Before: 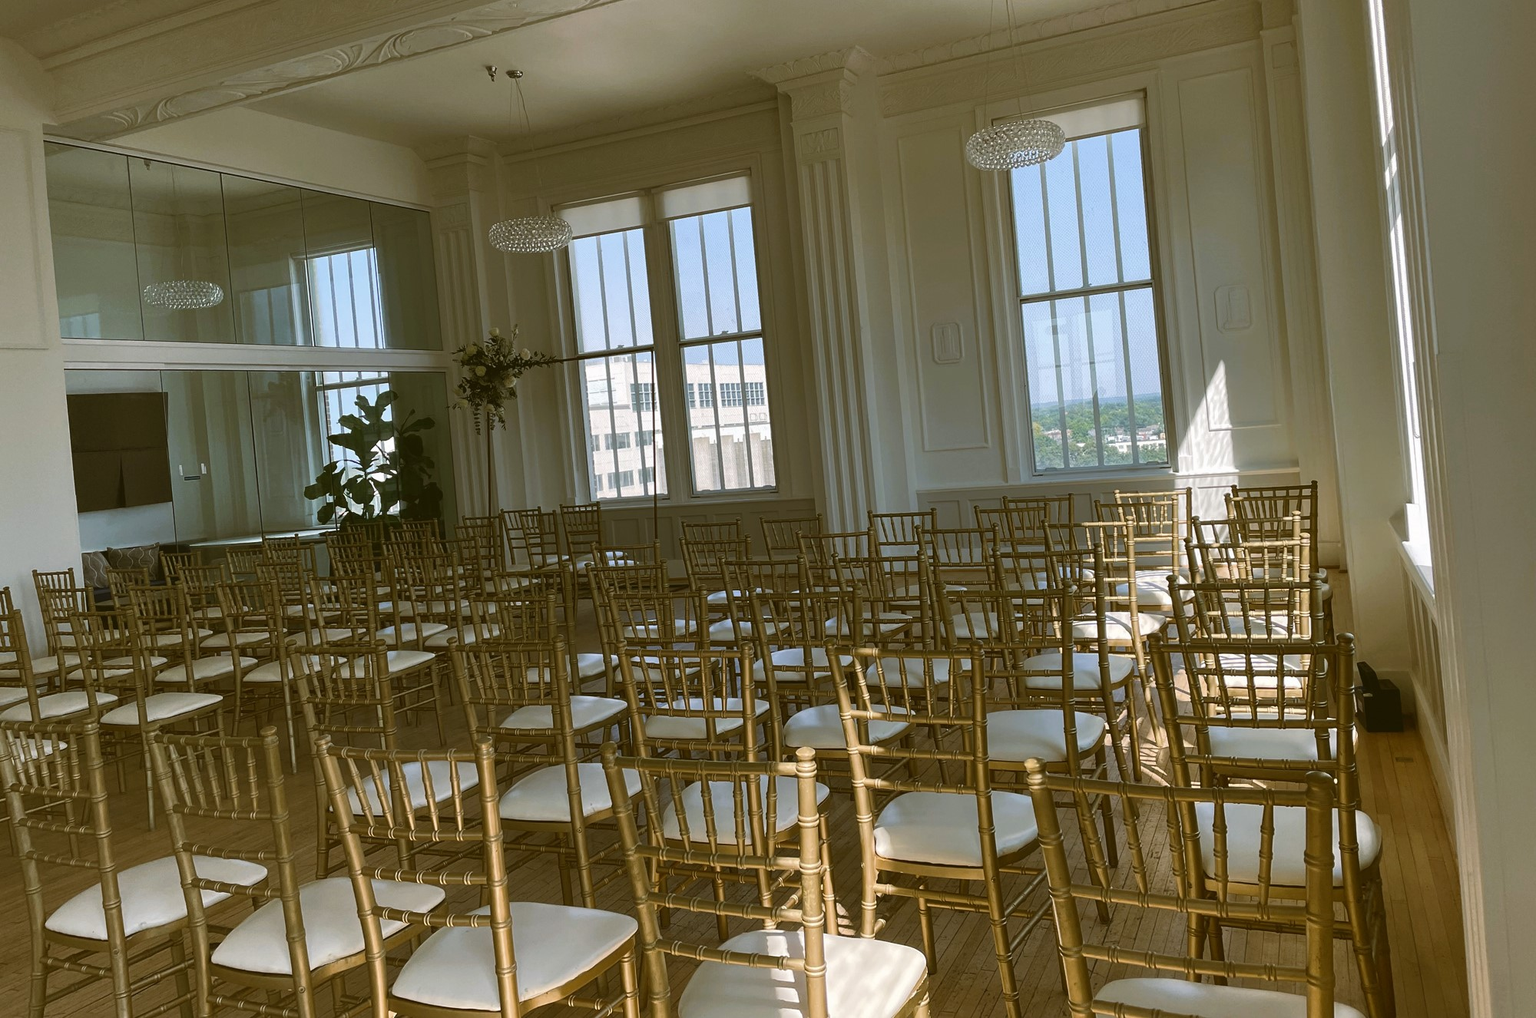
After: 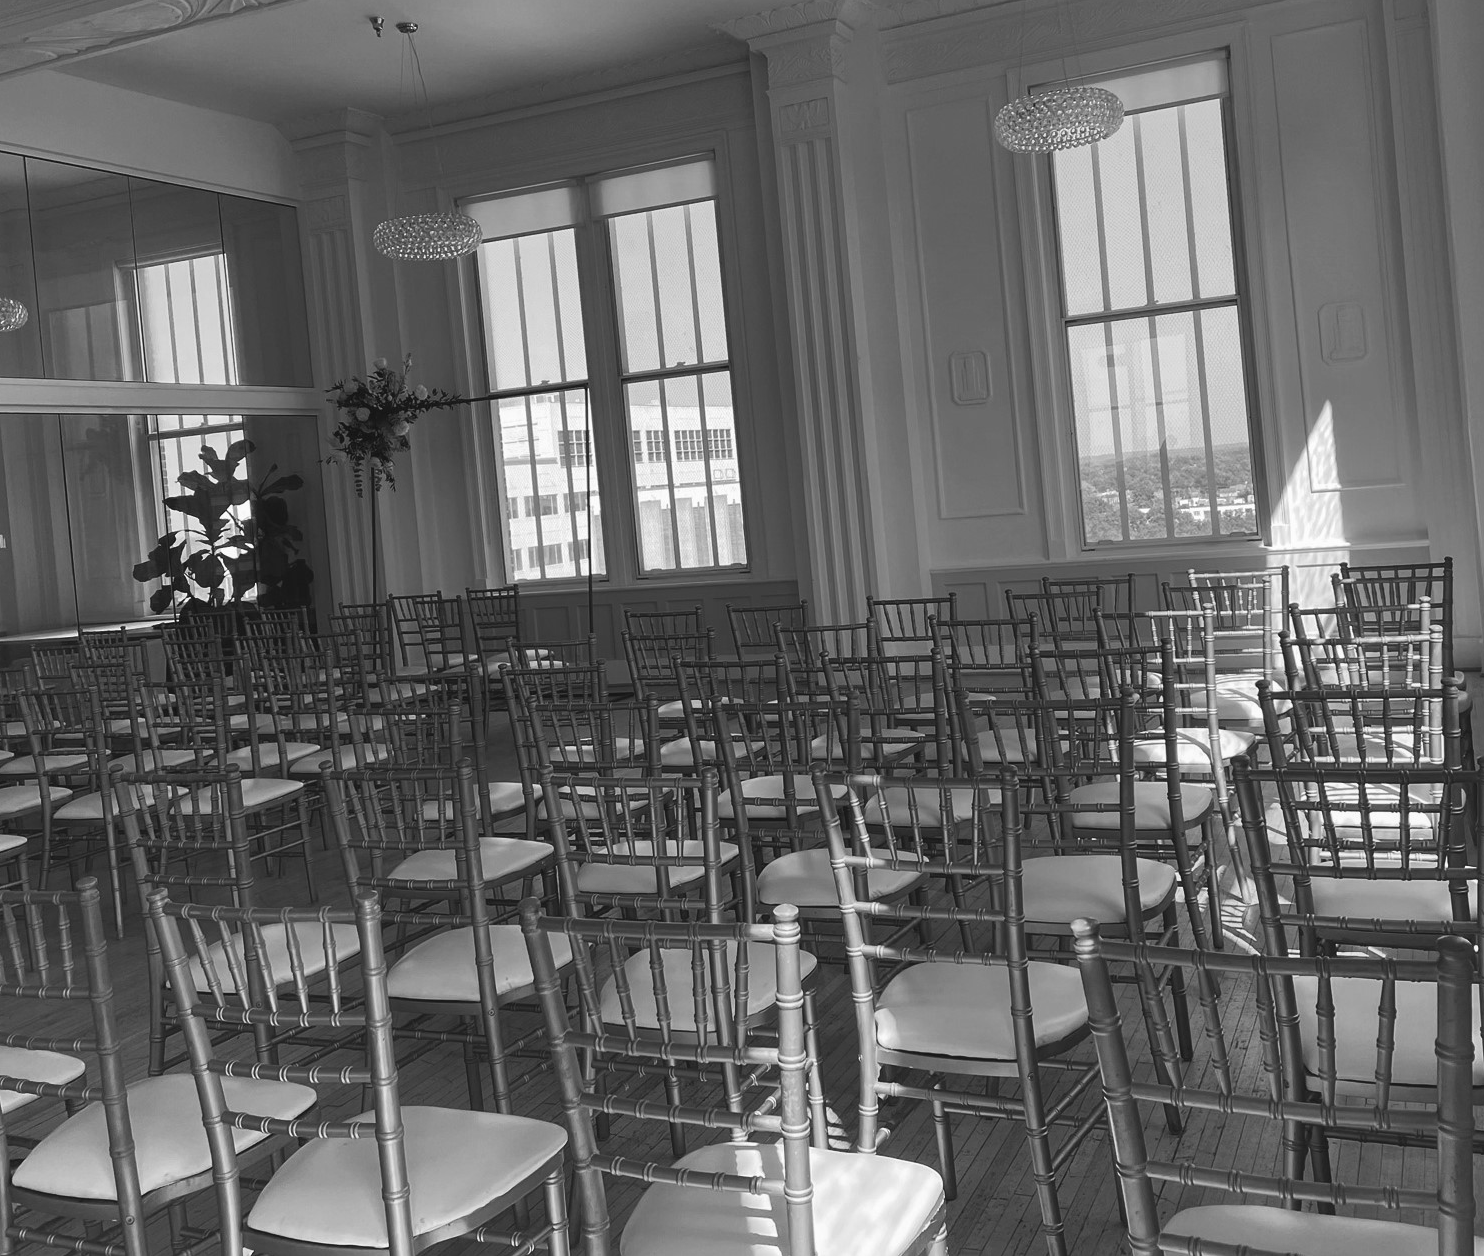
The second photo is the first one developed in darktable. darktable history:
crop and rotate: left 13.15%, top 5.251%, right 12.609%
color correction: highlights a* -14.62, highlights b* -16.22, shadows a* 10.12, shadows b* 29.4
monochrome: size 1
color contrast: blue-yellow contrast 0.7
